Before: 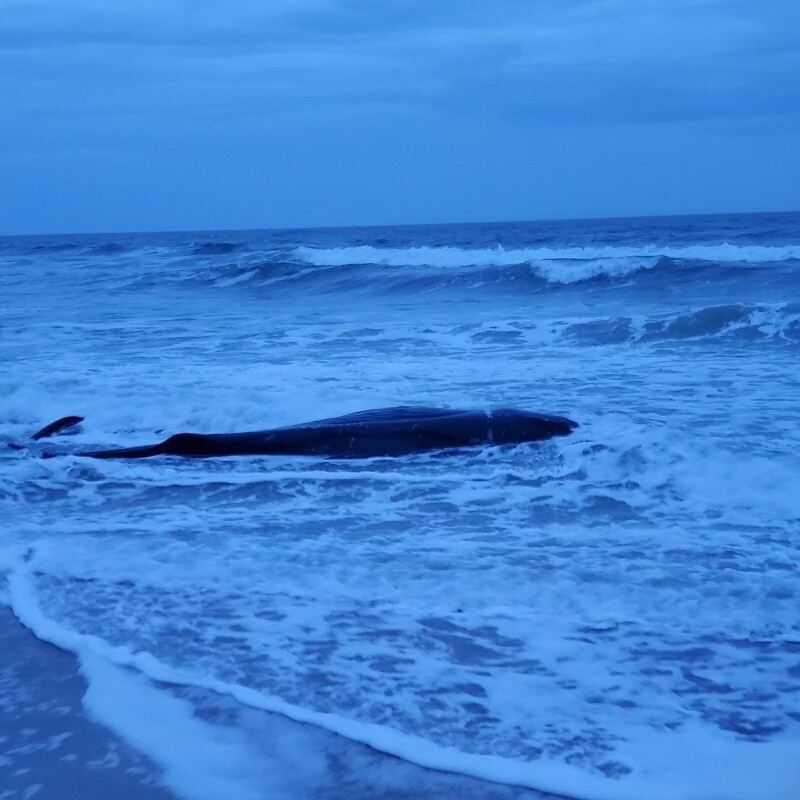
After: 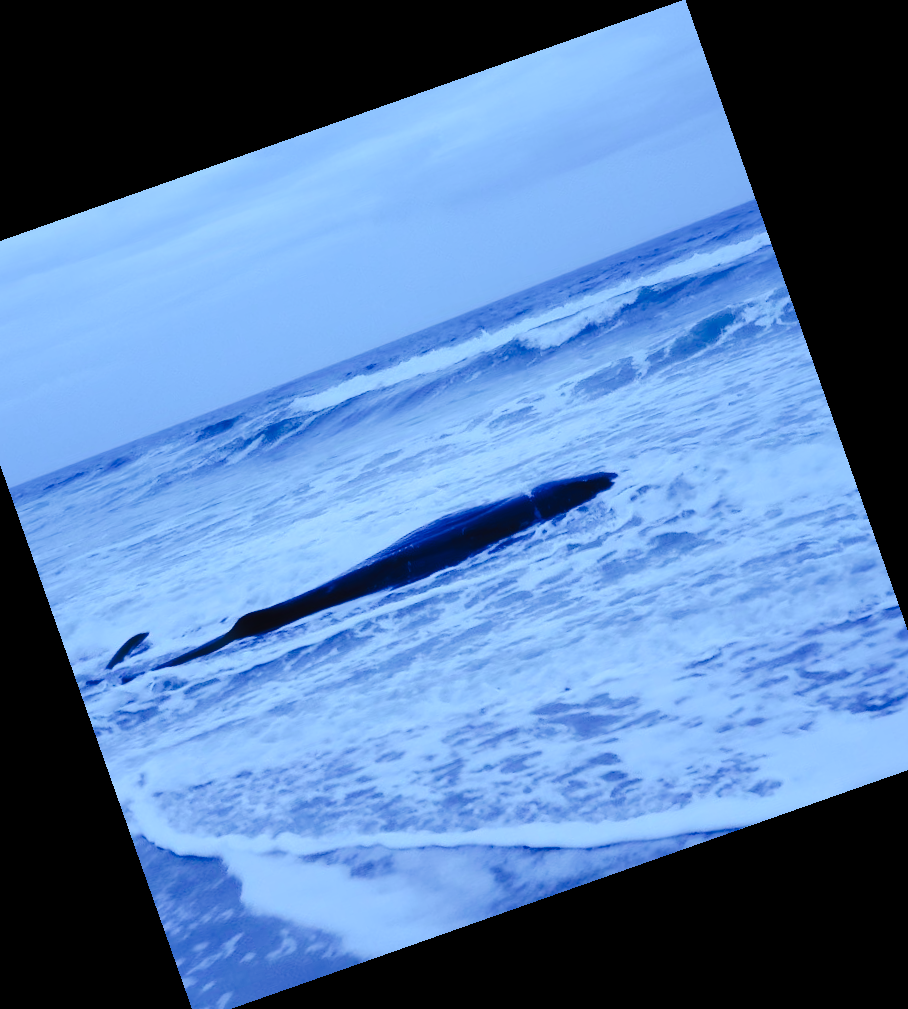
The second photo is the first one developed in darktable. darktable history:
tone curve: curves: ch0 [(0, 0) (0.003, 0.023) (0.011, 0.029) (0.025, 0.037) (0.044, 0.047) (0.069, 0.057) (0.1, 0.075) (0.136, 0.103) (0.177, 0.145) (0.224, 0.193) (0.277, 0.266) (0.335, 0.362) (0.399, 0.473) (0.468, 0.569) (0.543, 0.655) (0.623, 0.73) (0.709, 0.804) (0.801, 0.874) (0.898, 0.924) (1, 1)], preserve colors none
haze removal: strength -0.1, adaptive false
crop and rotate: angle 19.43°, left 6.812%, right 4.125%, bottom 1.087%
tone equalizer: -8 EV -0.417 EV, -7 EV -0.389 EV, -6 EV -0.333 EV, -5 EV -0.222 EV, -3 EV 0.222 EV, -2 EV 0.333 EV, -1 EV 0.389 EV, +0 EV 0.417 EV, edges refinement/feathering 500, mask exposure compensation -1.57 EV, preserve details no
